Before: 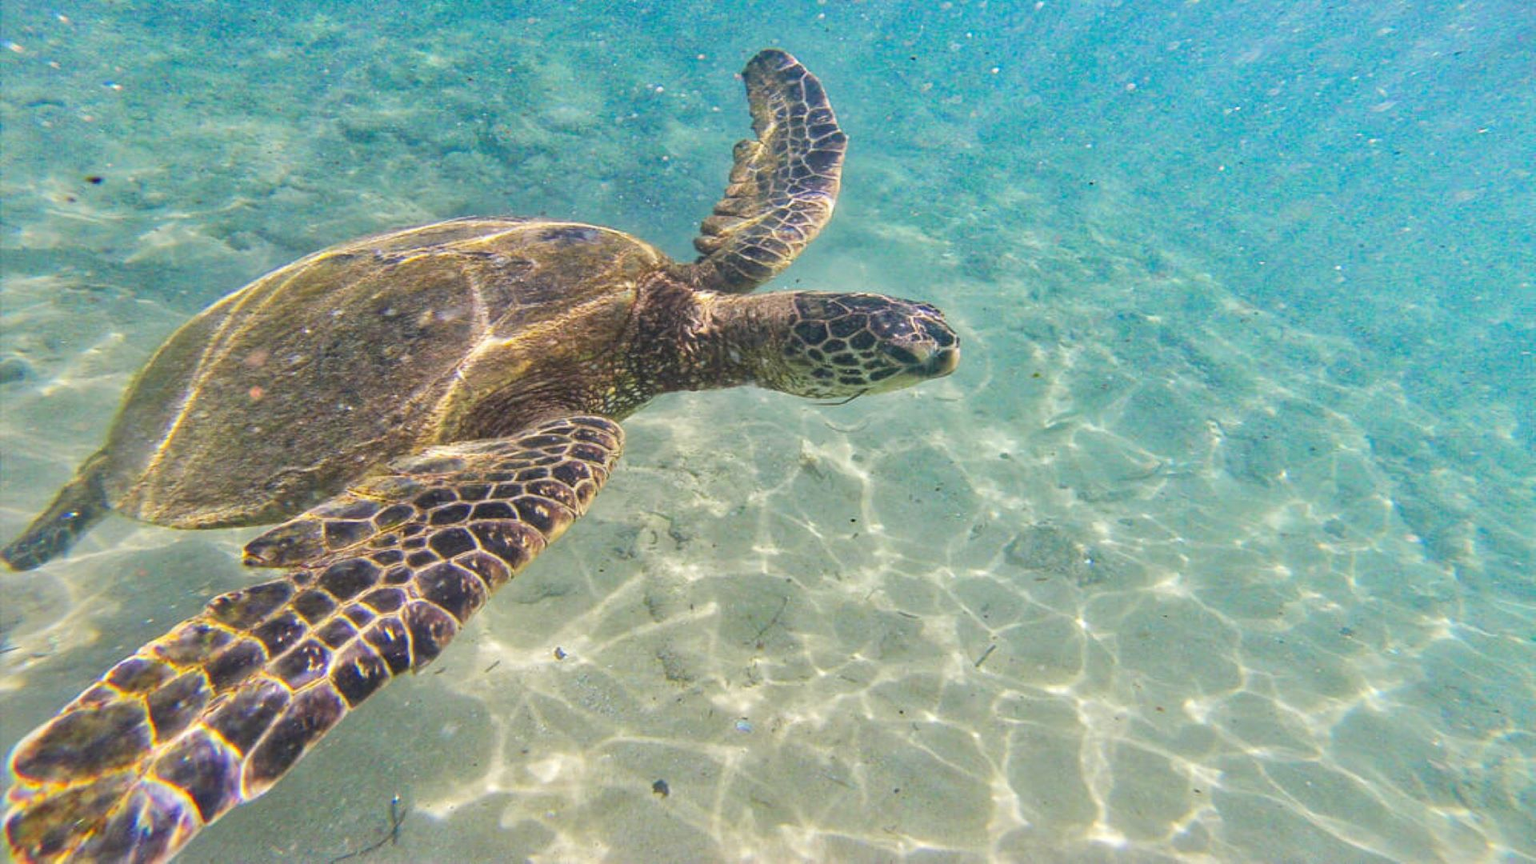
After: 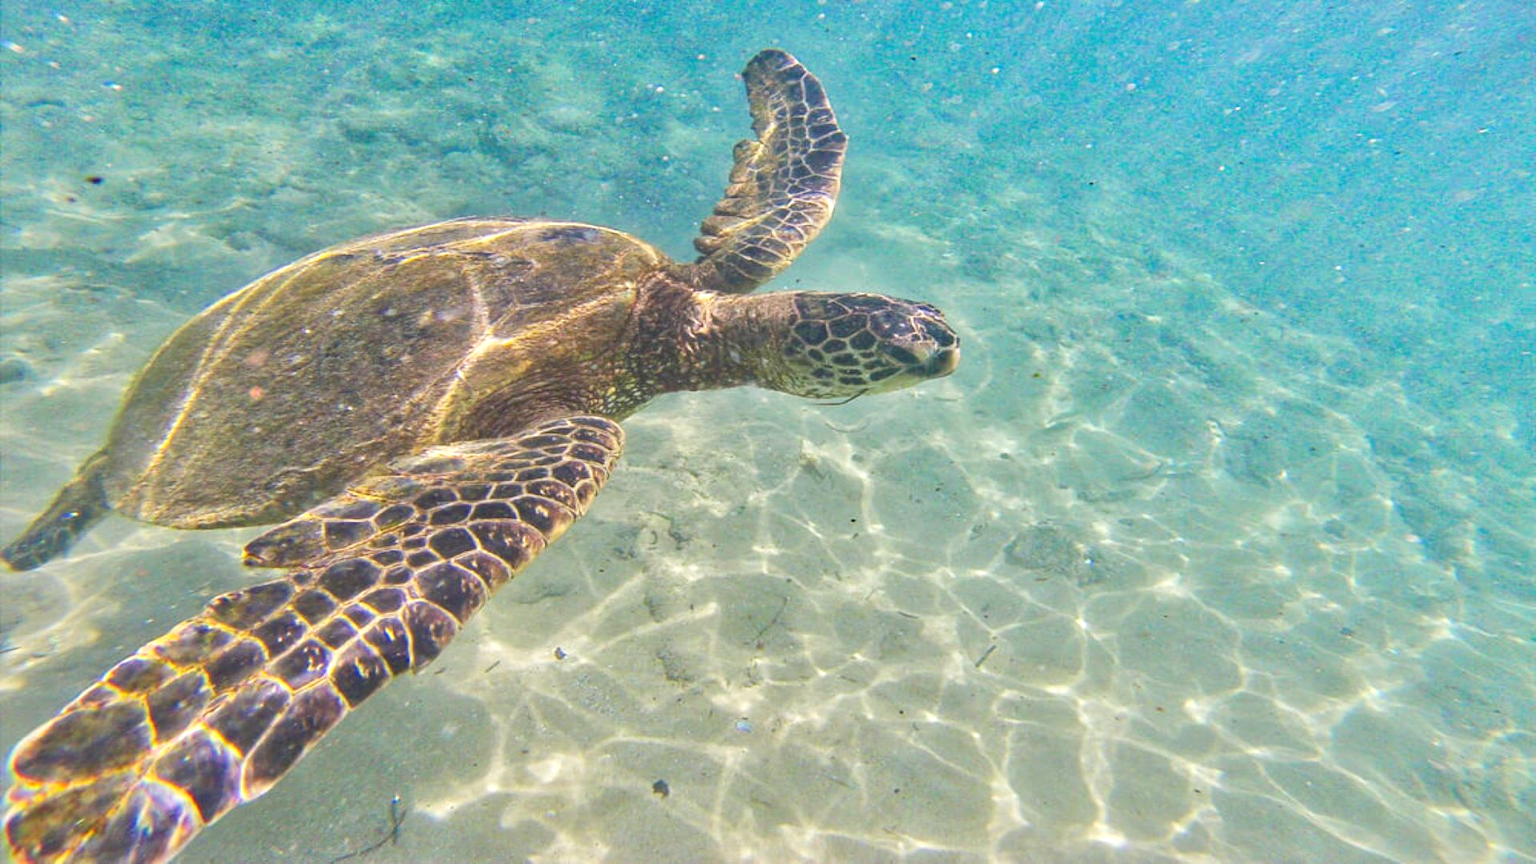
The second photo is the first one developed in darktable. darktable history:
tone equalizer: -8 EV 0.965 EV, -7 EV 0.998 EV, -6 EV 0.984 EV, -5 EV 0.982 EV, -4 EV 1.02 EV, -3 EV 0.766 EV, -2 EV 0.509 EV, -1 EV 0.261 EV
